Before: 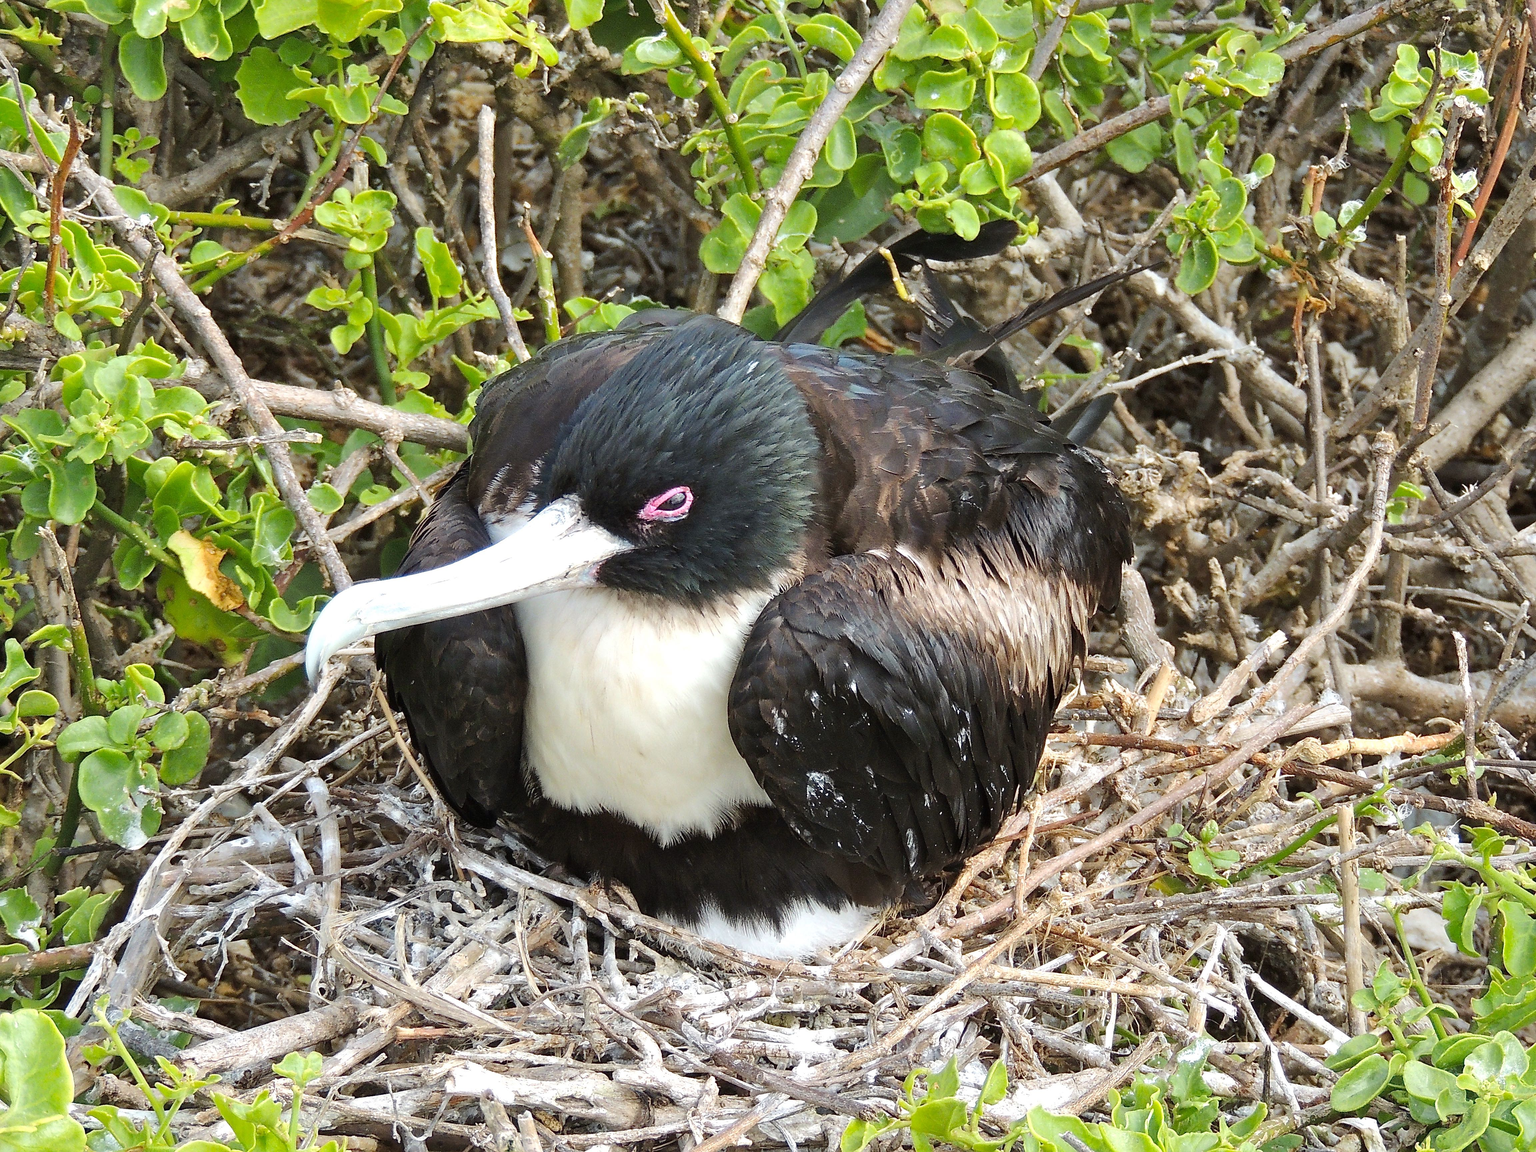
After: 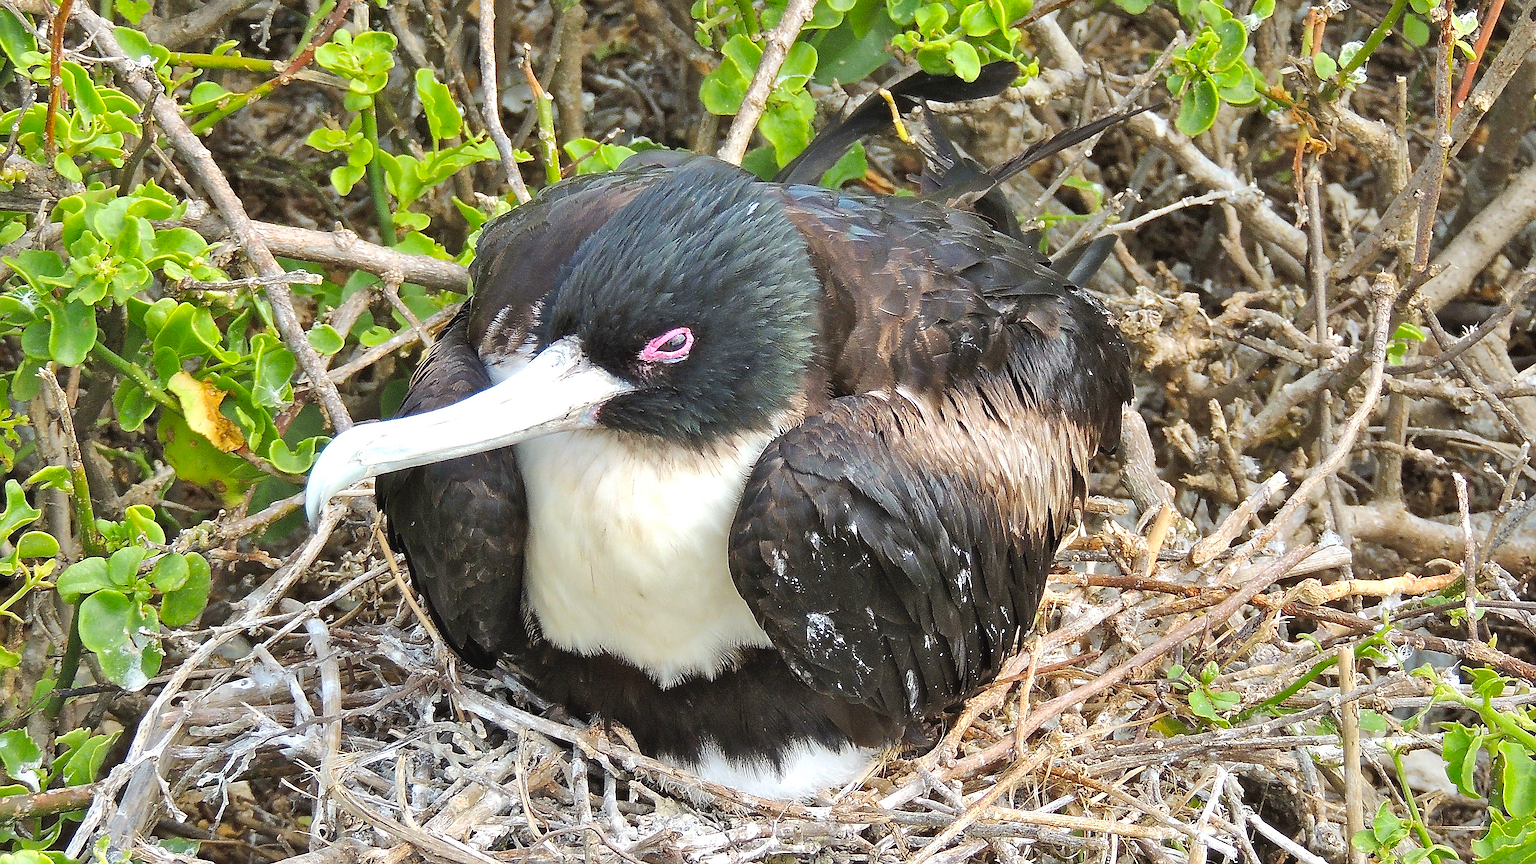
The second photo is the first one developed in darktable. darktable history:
contrast brightness saturation: brightness 0.09, saturation 0.19
sharpen: radius 1.4, amount 1.25, threshold 0.7
crop: top 13.819%, bottom 11.169%
shadows and highlights: soften with gaussian
